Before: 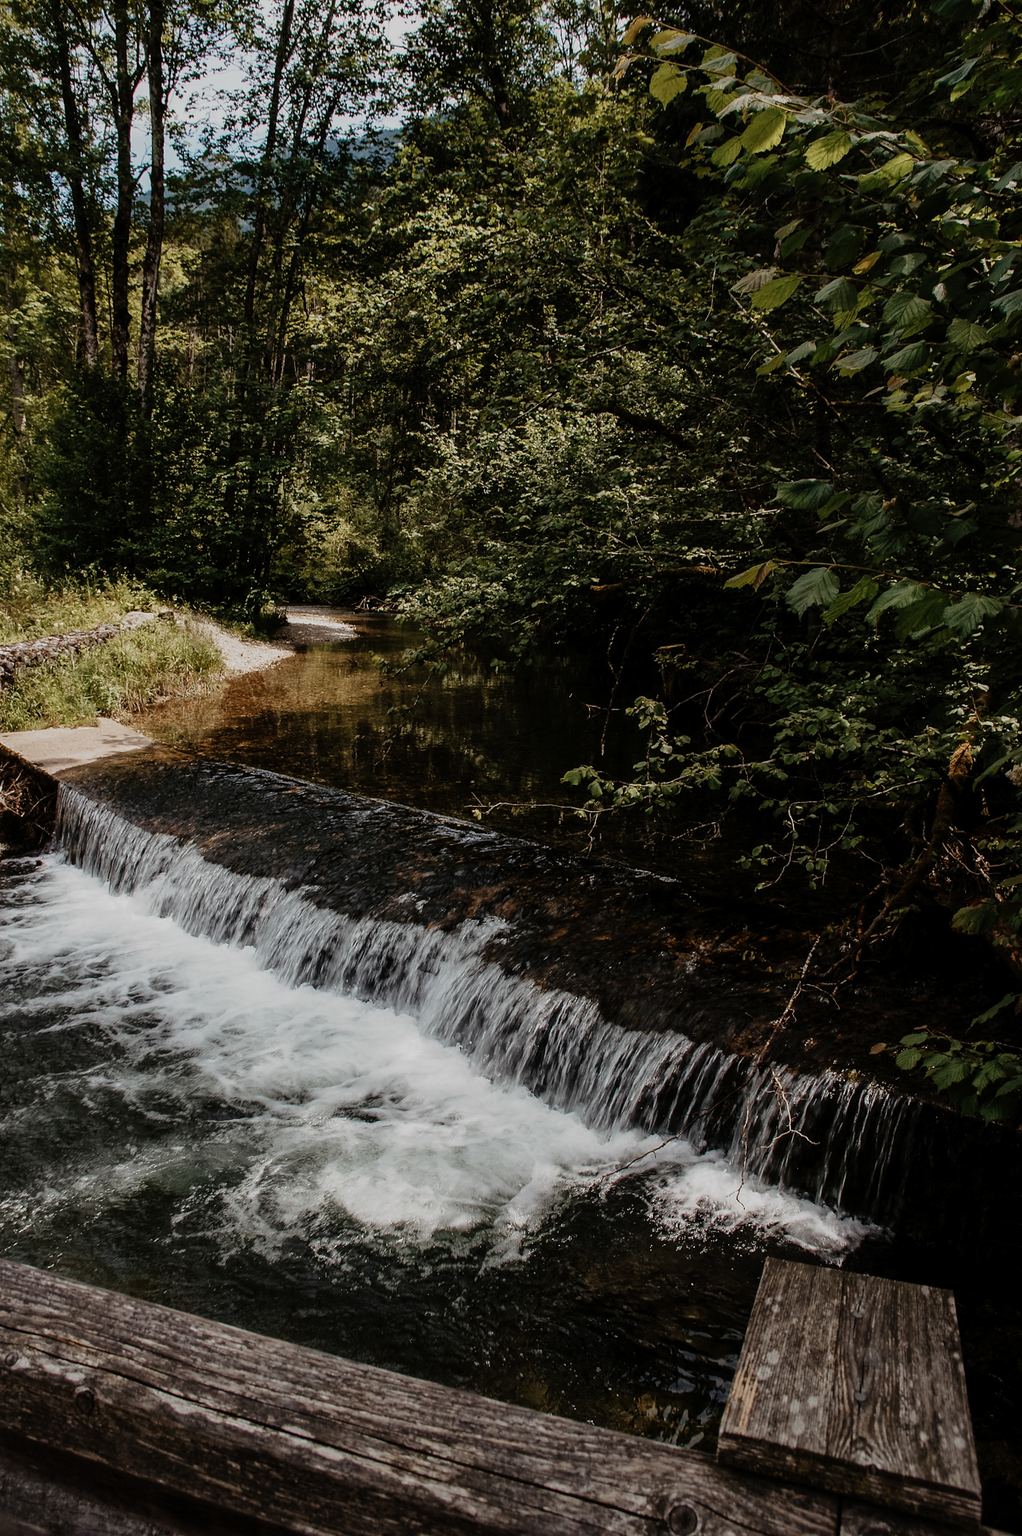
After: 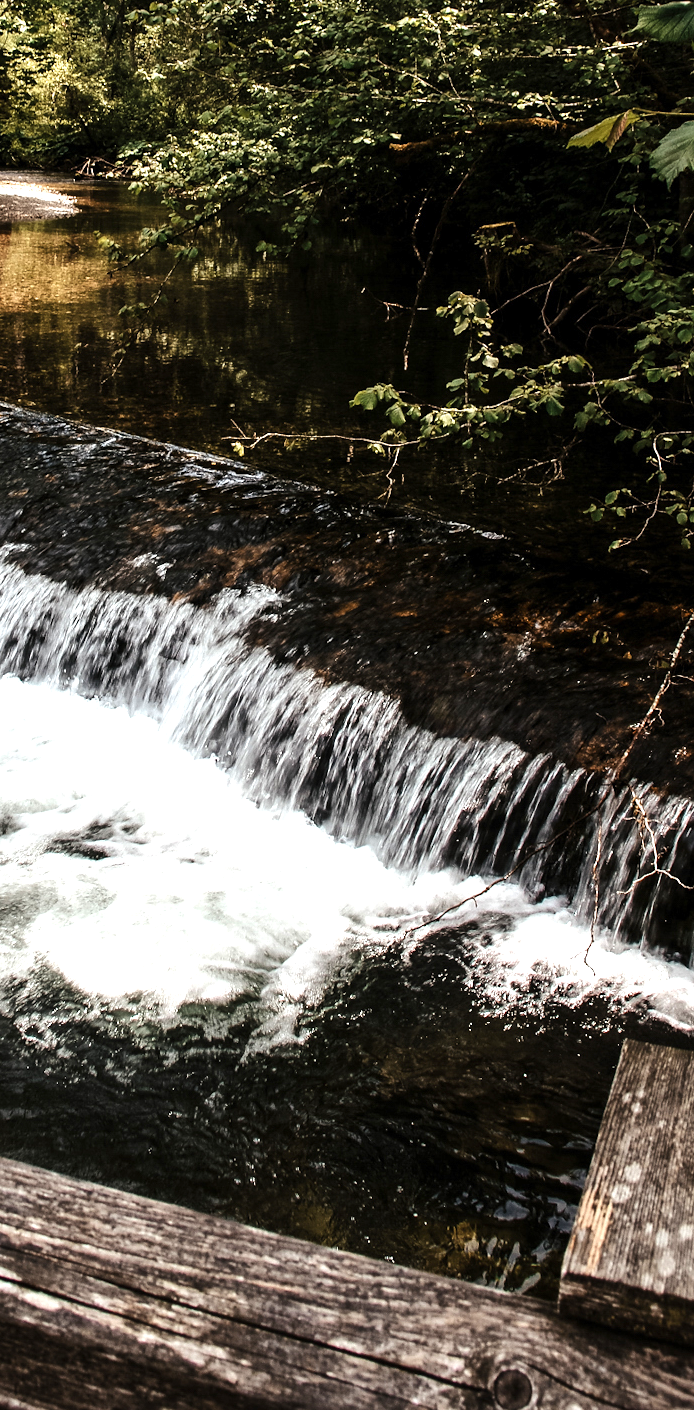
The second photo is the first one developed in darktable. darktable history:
tone equalizer: -8 EV -0.417 EV, -7 EV -0.389 EV, -6 EV -0.333 EV, -5 EV -0.222 EV, -3 EV 0.222 EV, -2 EV 0.333 EV, -1 EV 0.389 EV, +0 EV 0.417 EV, edges refinement/feathering 500, mask exposure compensation -1.57 EV, preserve details no
crop and rotate: left 29.237%, top 31.152%, right 19.807%
exposure: exposure 1.15 EV, compensate highlight preservation false
